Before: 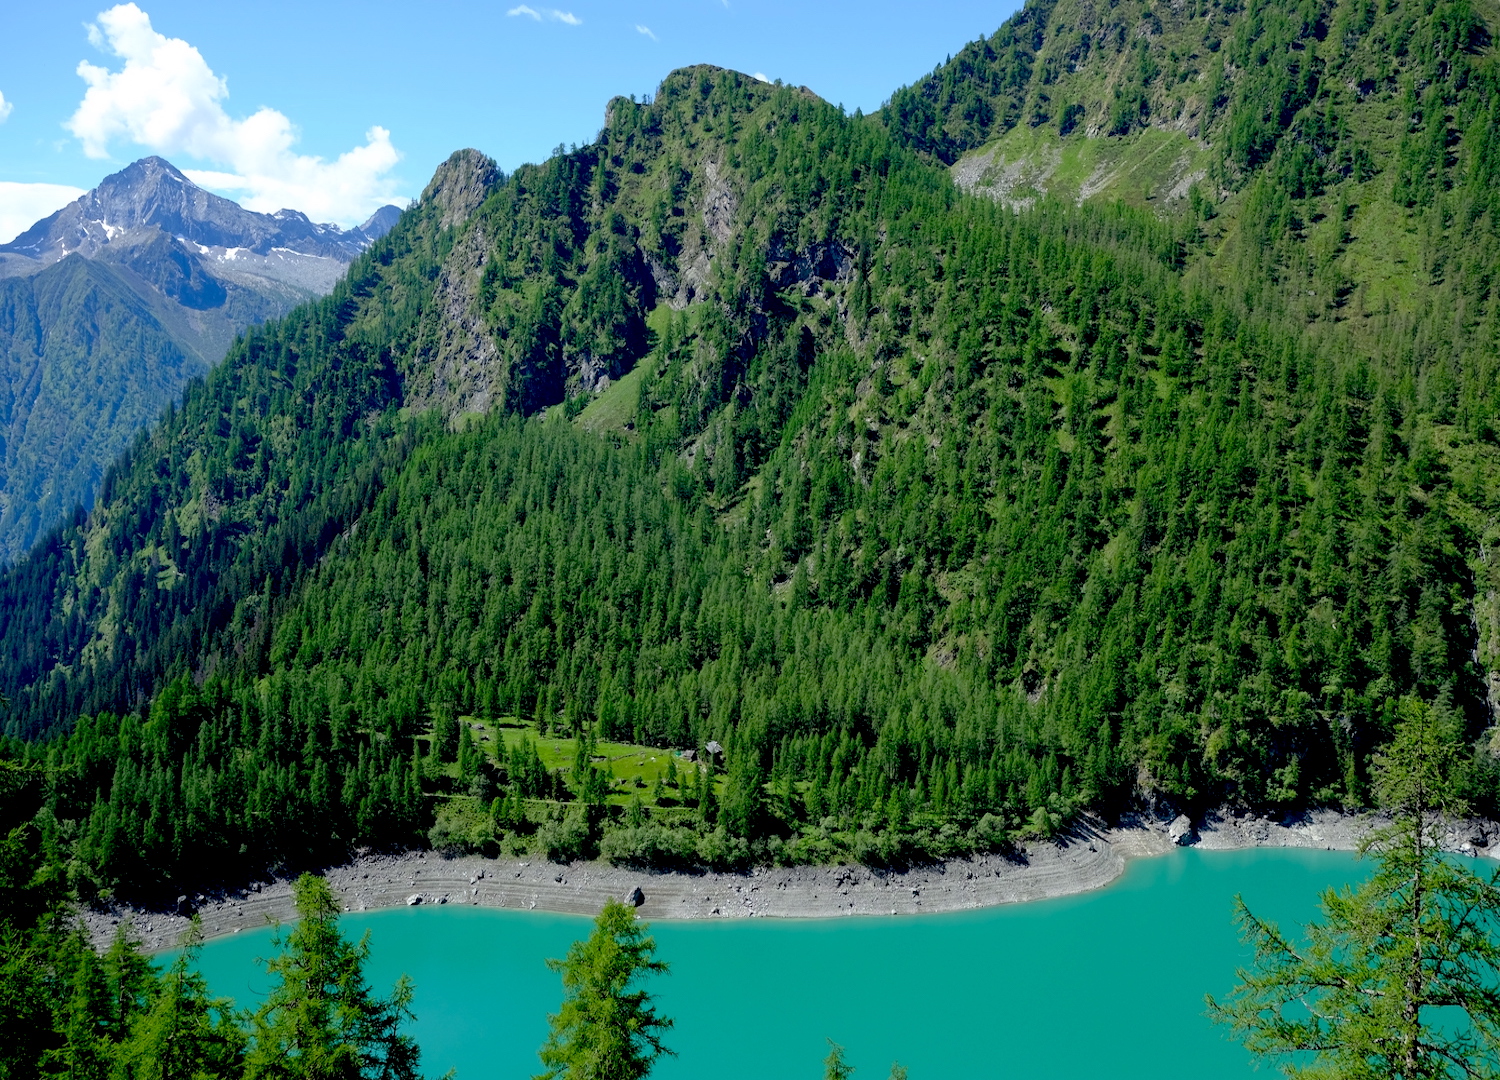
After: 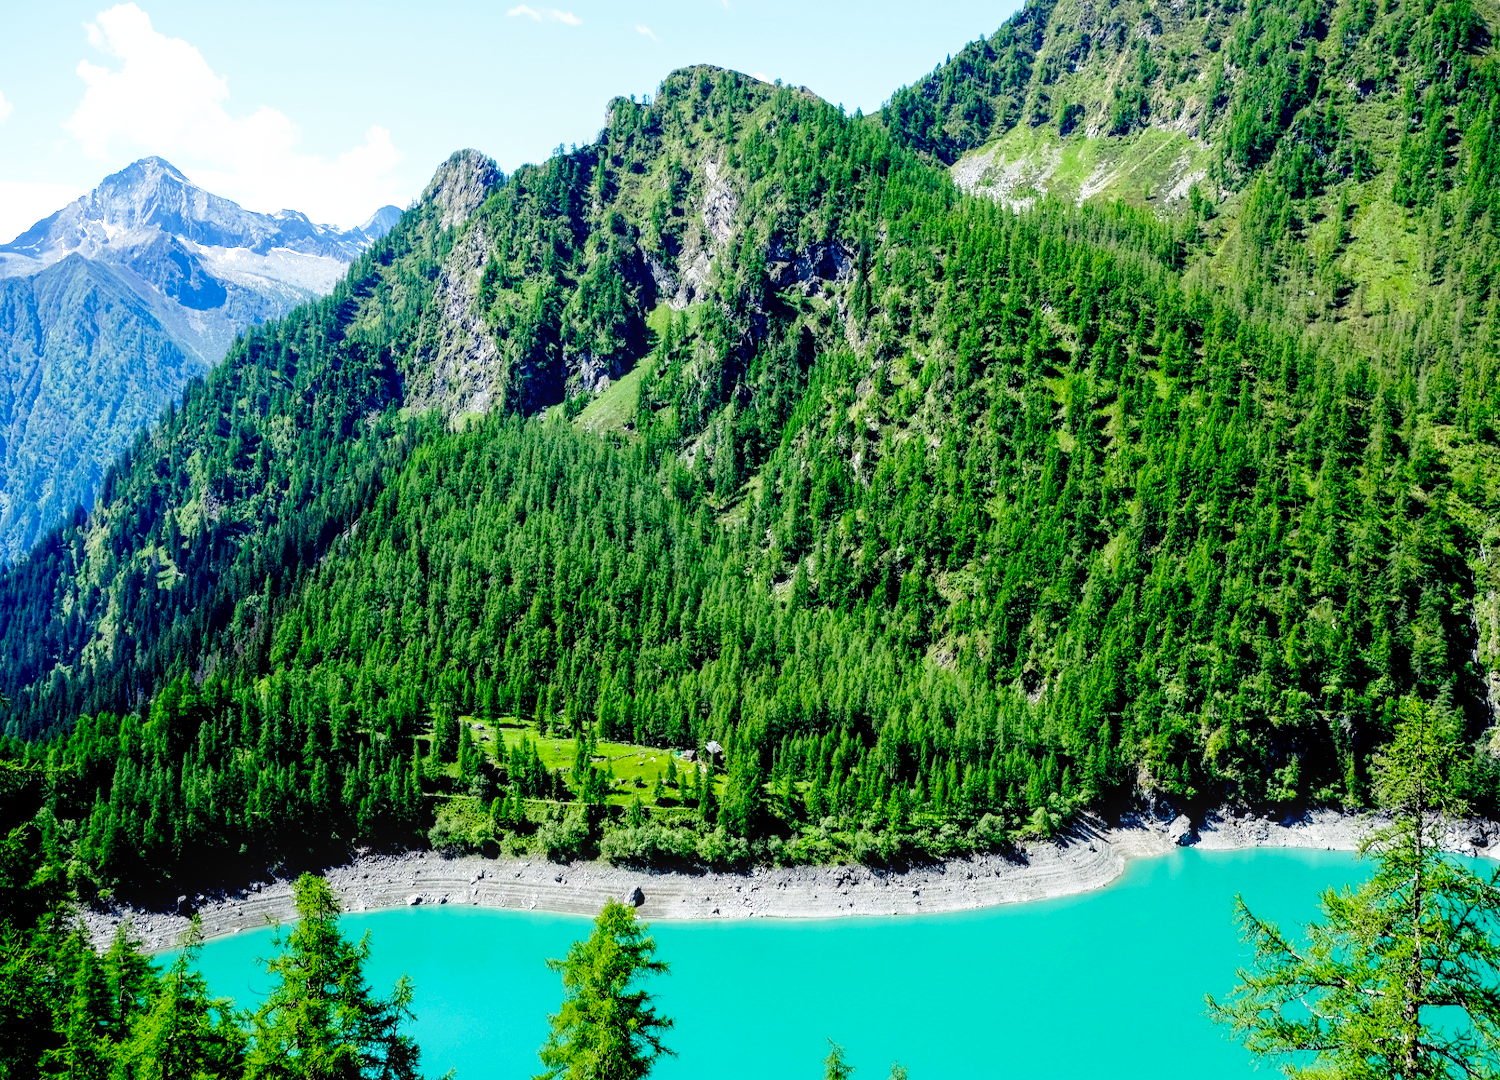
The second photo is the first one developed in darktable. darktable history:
local contrast: on, module defaults
base curve: curves: ch0 [(0, 0) (0.026, 0.03) (0.109, 0.232) (0.351, 0.748) (0.669, 0.968) (1, 1)], preserve colors none
exposure: exposure 0.014 EV, compensate highlight preservation false
